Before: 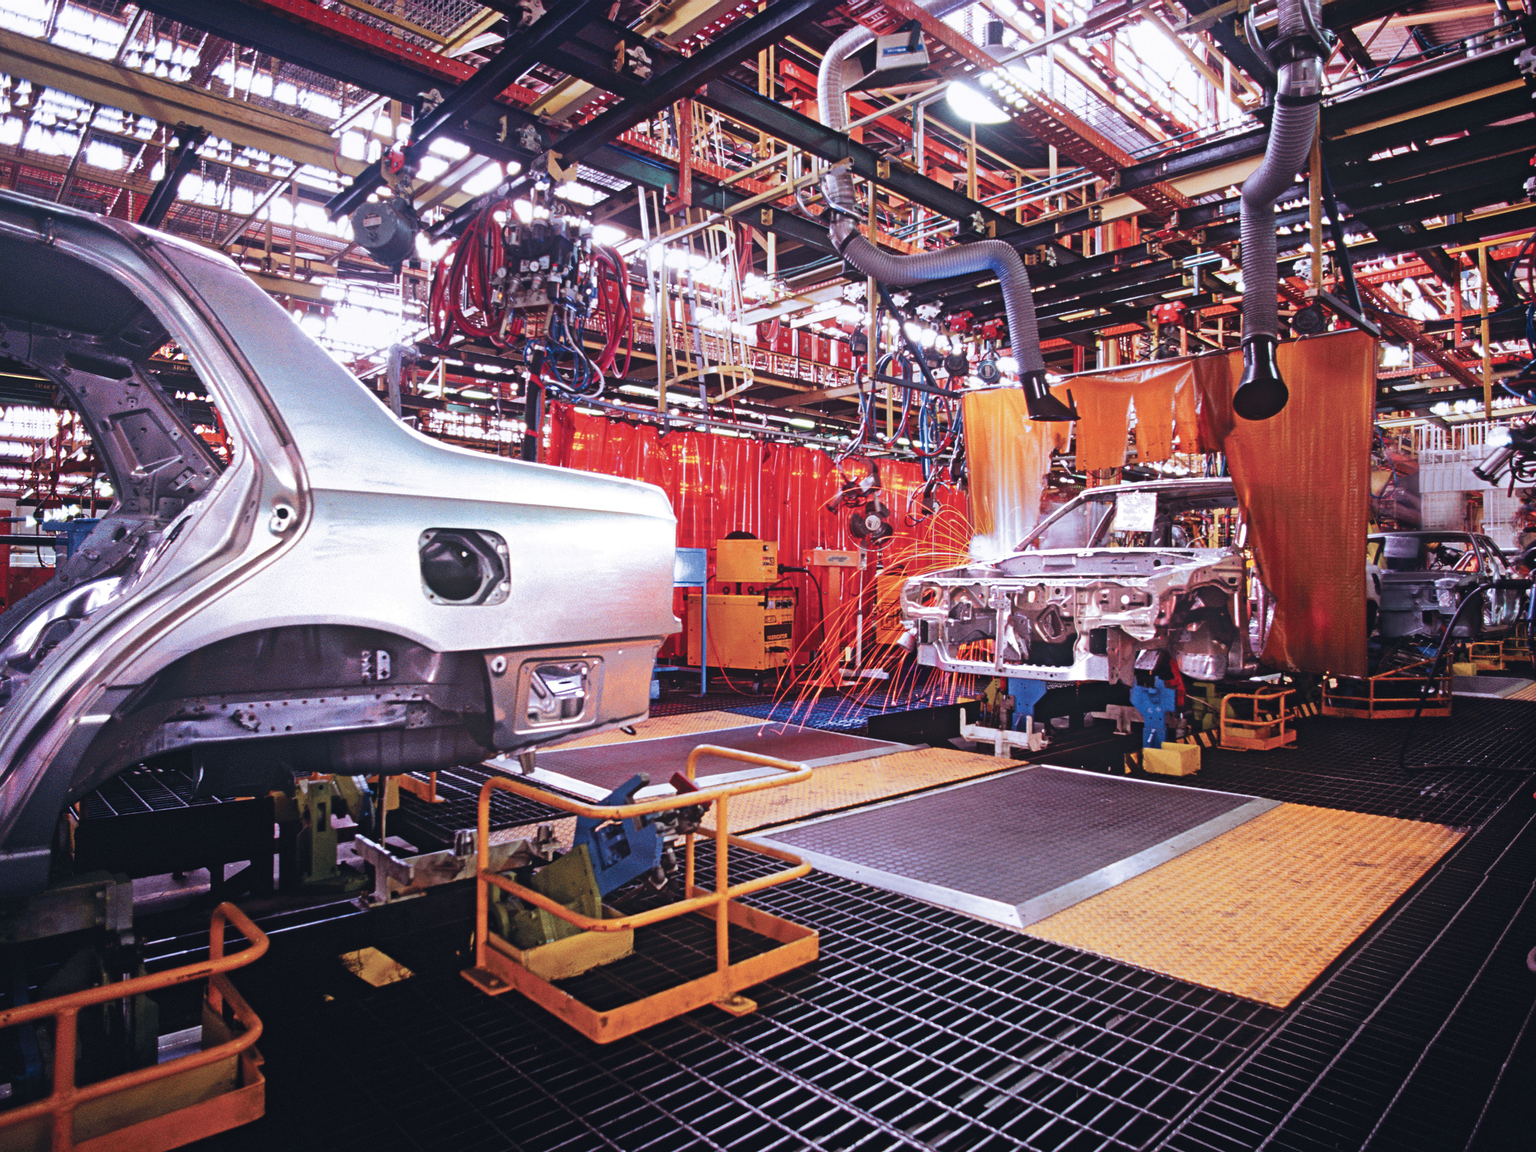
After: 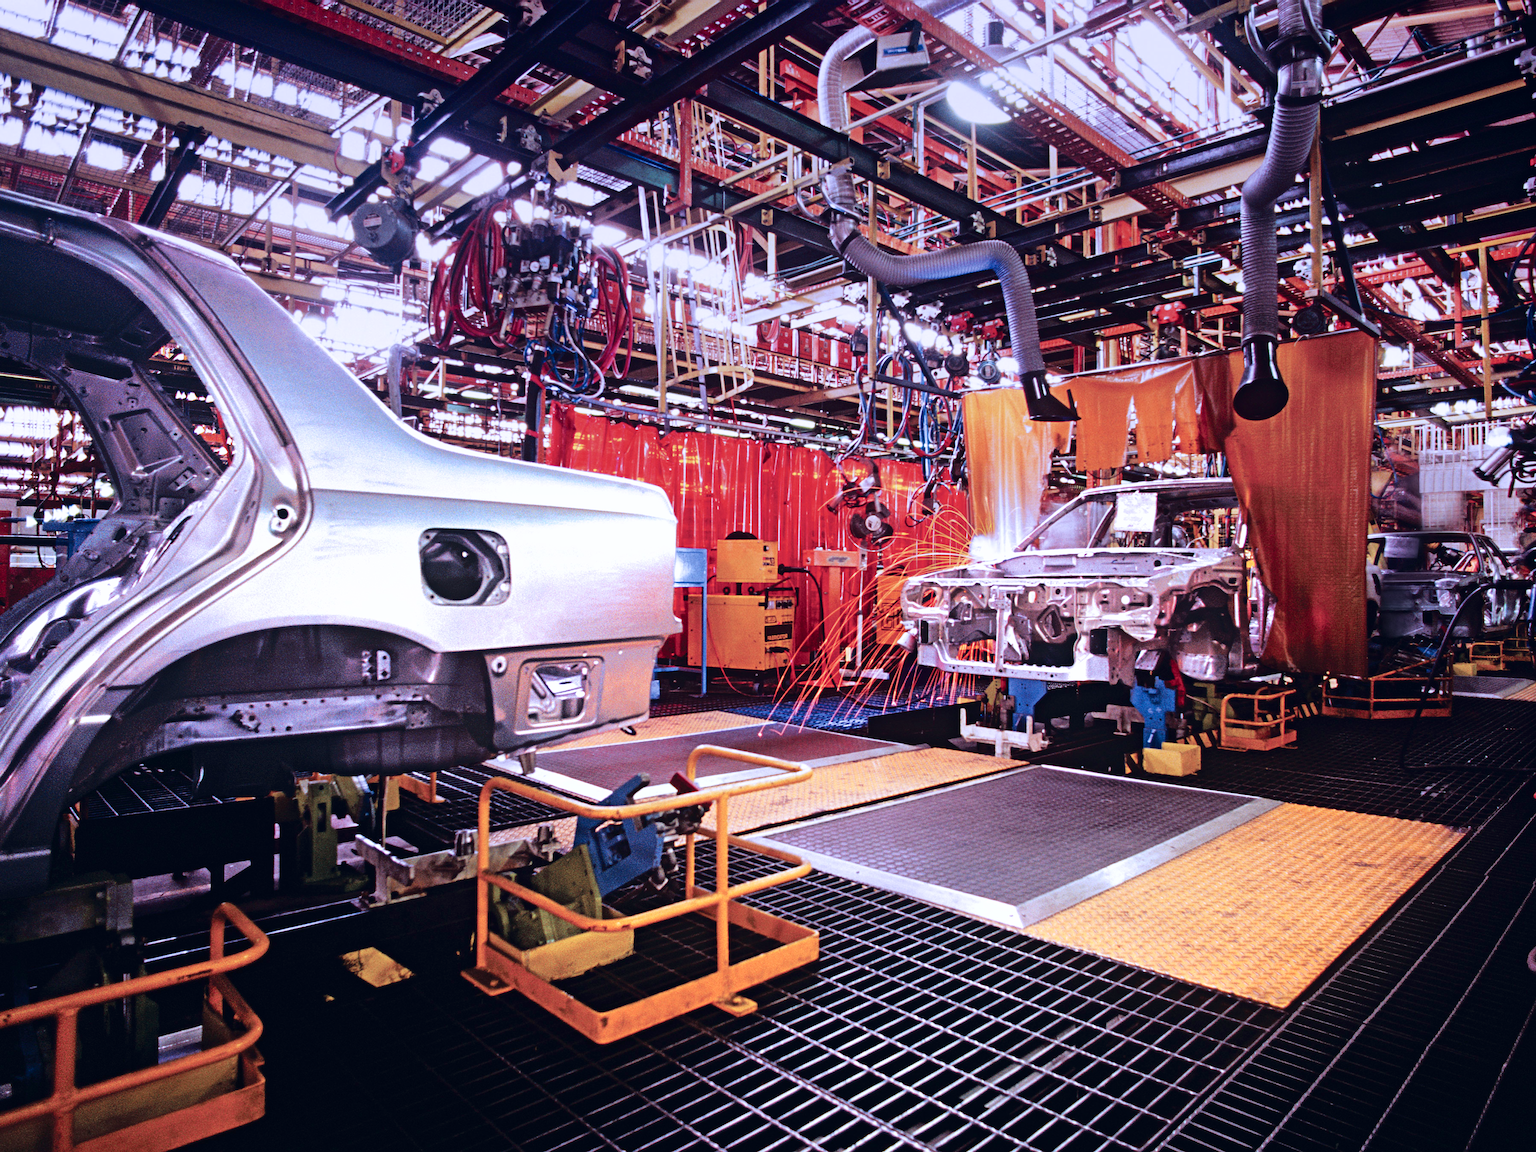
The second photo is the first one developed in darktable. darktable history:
graduated density: hue 238.83°, saturation 50%
fill light: exposure -2 EV, width 8.6
exposure: black level correction 0.001, exposure 0.5 EV, compensate exposure bias true, compensate highlight preservation false
